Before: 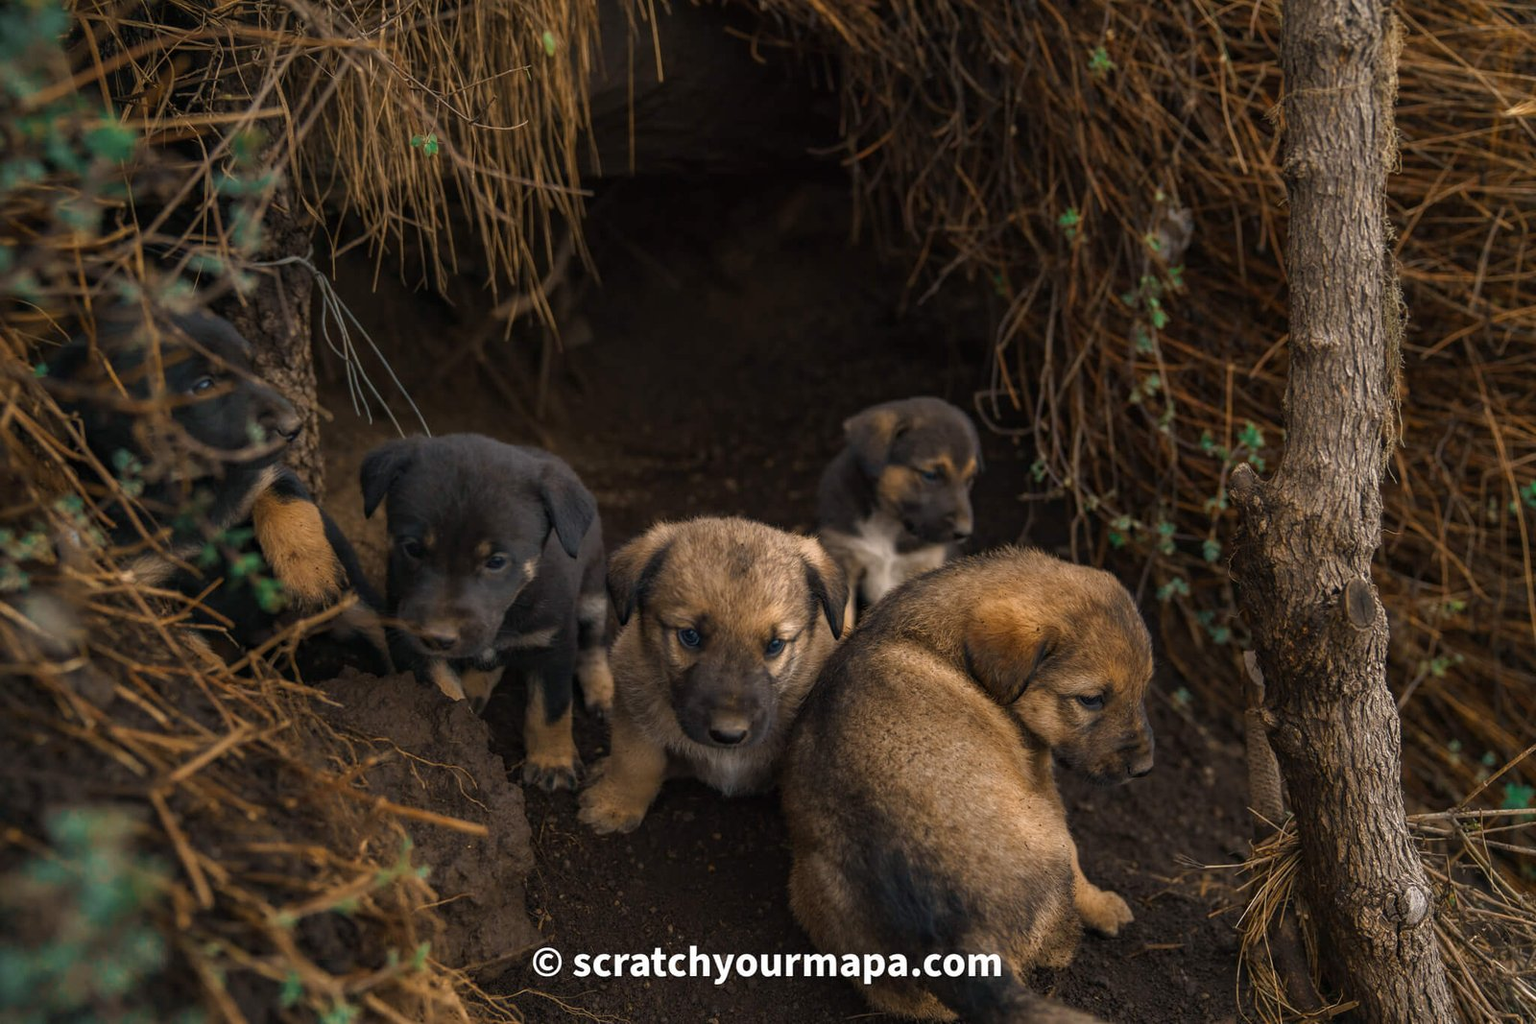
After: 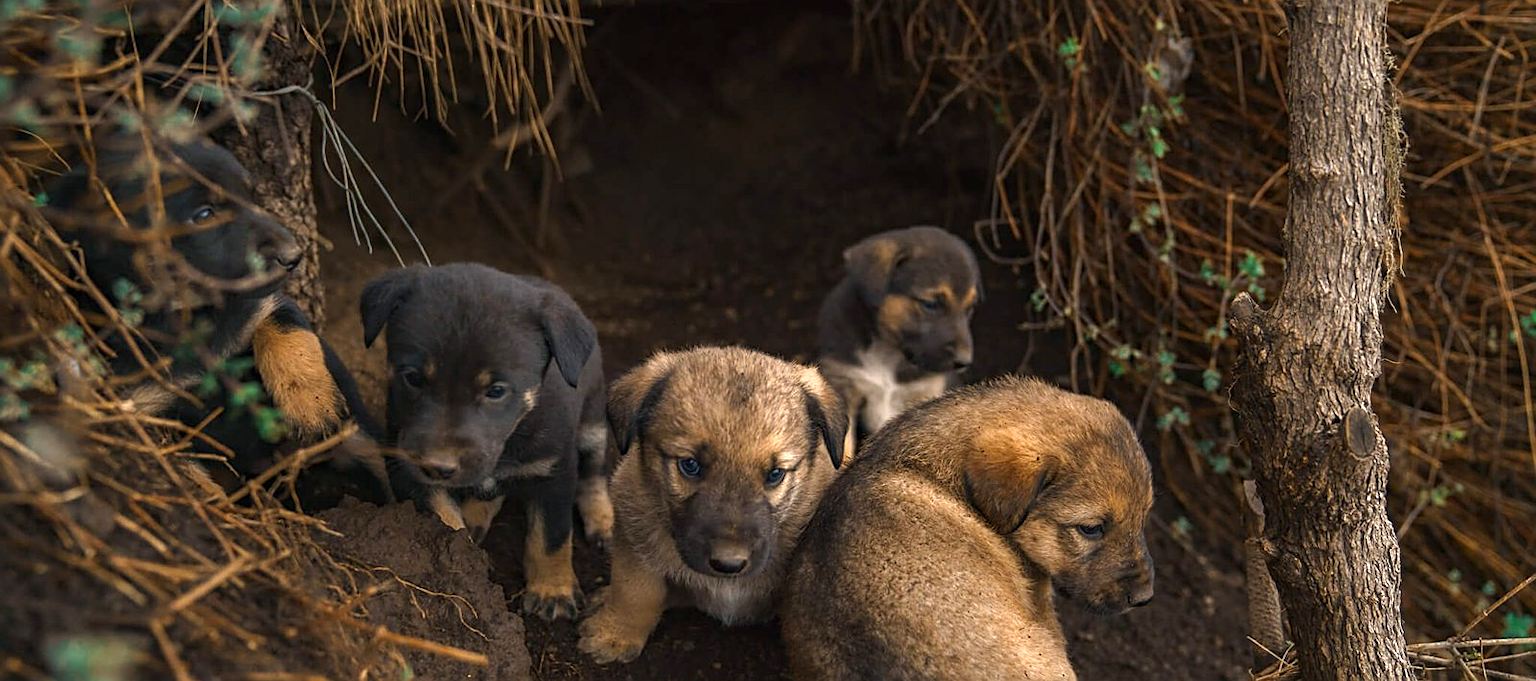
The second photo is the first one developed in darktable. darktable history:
contrast brightness saturation: contrast 0.03, brightness -0.04
exposure: black level correction 0, exposure 0.7 EV, compensate exposure bias true, compensate highlight preservation false
crop: top 16.727%, bottom 16.727%
sharpen: on, module defaults
